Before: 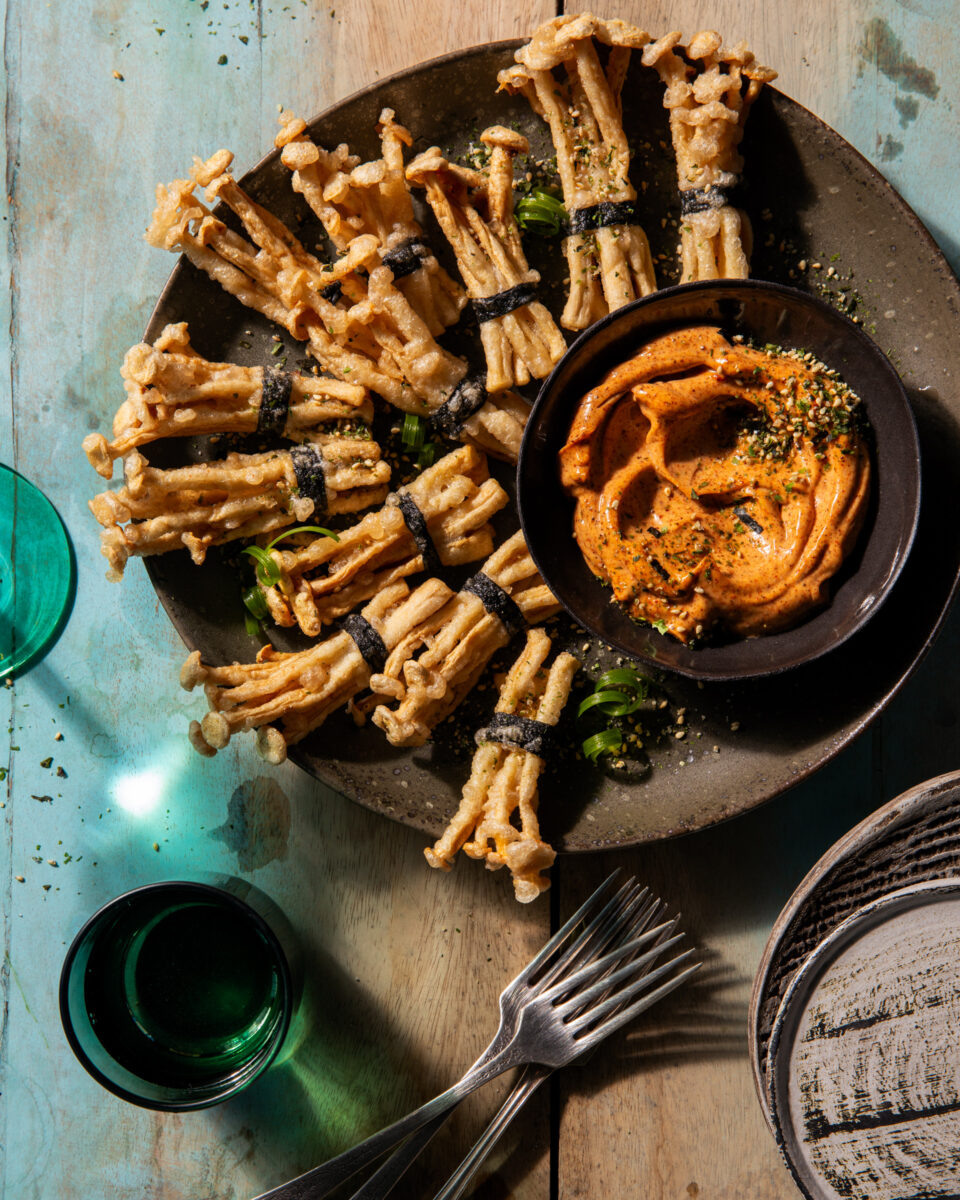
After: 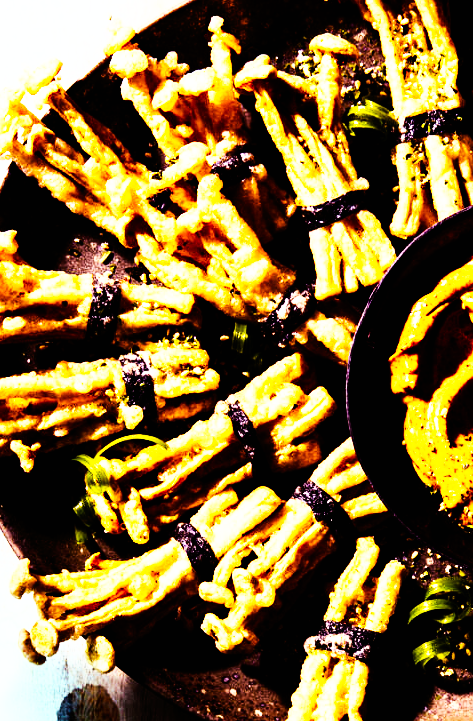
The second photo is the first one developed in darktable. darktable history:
rgb curve: curves: ch0 [(0, 0) (0.21, 0.15) (0.24, 0.21) (0.5, 0.75) (0.75, 0.96) (0.89, 0.99) (1, 1)]; ch1 [(0, 0.02) (0.21, 0.13) (0.25, 0.2) (0.5, 0.67) (0.75, 0.9) (0.89, 0.97) (1, 1)]; ch2 [(0, 0.02) (0.21, 0.13) (0.25, 0.2) (0.5, 0.67) (0.75, 0.9) (0.89, 0.97) (1, 1)], compensate middle gray true
white balance: red 0.931, blue 1.11
contrast equalizer: y [[0.5, 0.5, 0.468, 0.5, 0.5, 0.5], [0.5 ×6], [0.5 ×6], [0 ×6], [0 ×6]]
color balance rgb: shadows lift › luminance -21.66%, shadows lift › chroma 8.98%, shadows lift › hue 283.37°, power › chroma 1.55%, power › hue 25.59°, highlights gain › luminance 6.08%, highlights gain › chroma 2.55%, highlights gain › hue 90°, global offset › luminance -0.87%, perceptual saturation grading › global saturation 27.49%, perceptual saturation grading › highlights -28.39%, perceptual saturation grading › mid-tones 15.22%, perceptual saturation grading › shadows 33.98%, perceptual brilliance grading › highlights 10%, perceptual brilliance grading › mid-tones 5%
base curve: curves: ch0 [(0, 0) (0.007, 0.004) (0.027, 0.03) (0.046, 0.07) (0.207, 0.54) (0.442, 0.872) (0.673, 0.972) (1, 1)], preserve colors none
crop: left 17.835%, top 7.675%, right 32.881%, bottom 32.213%
